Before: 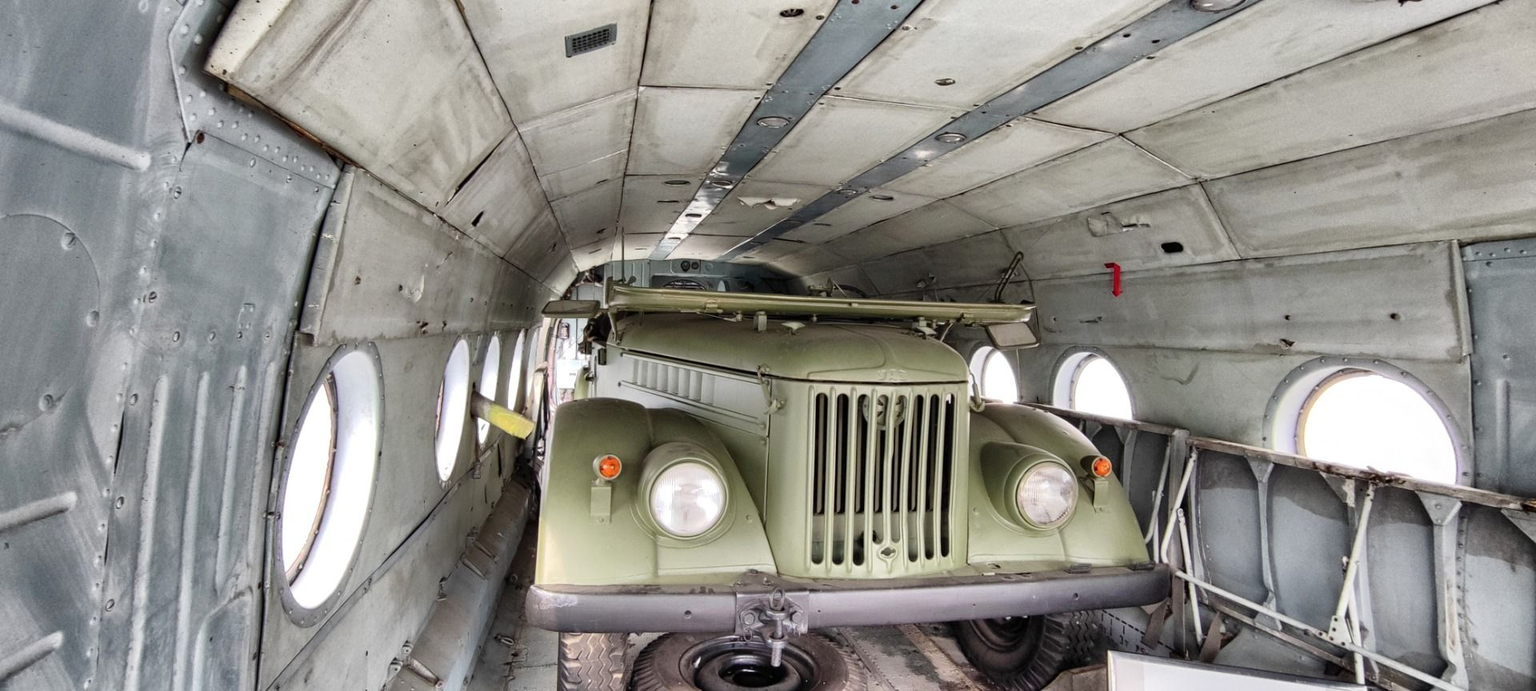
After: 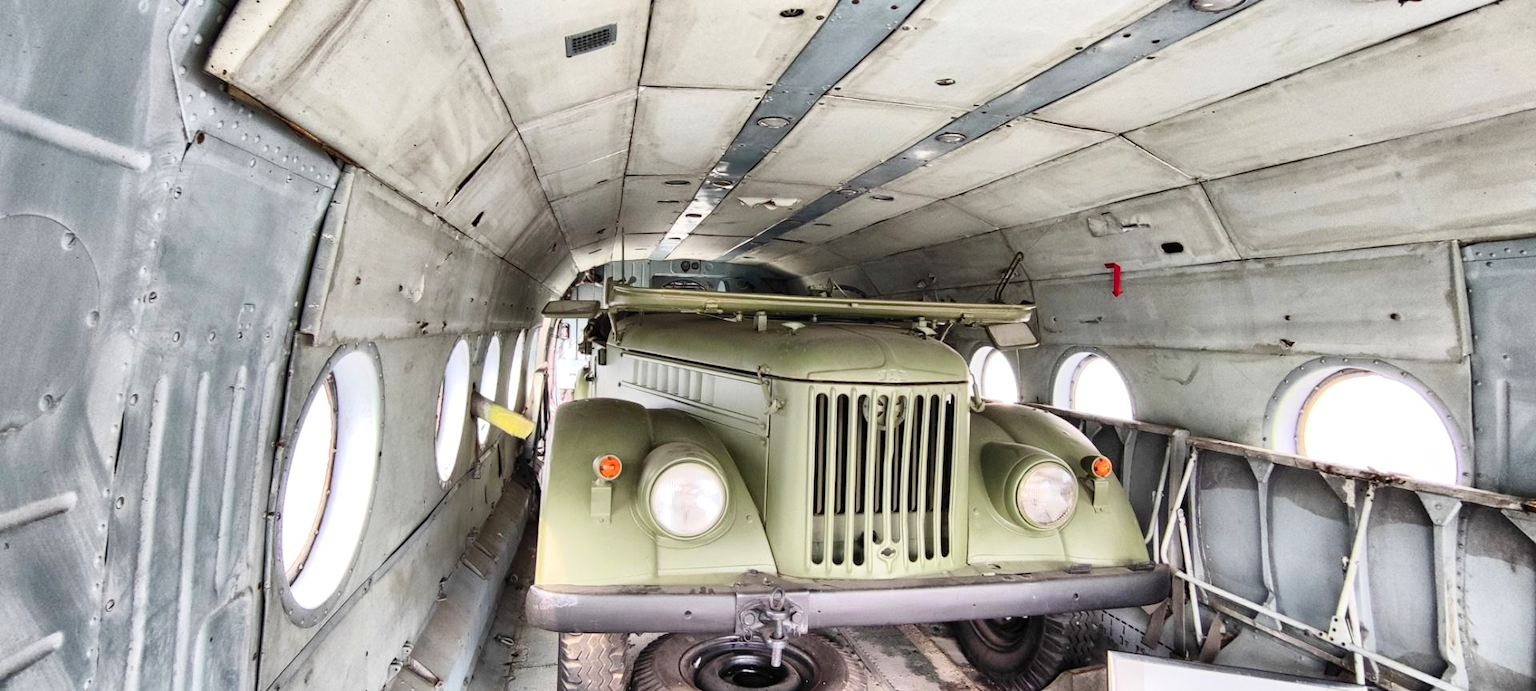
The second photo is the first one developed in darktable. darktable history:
contrast brightness saturation: contrast 0.197, brightness 0.146, saturation 0.145
